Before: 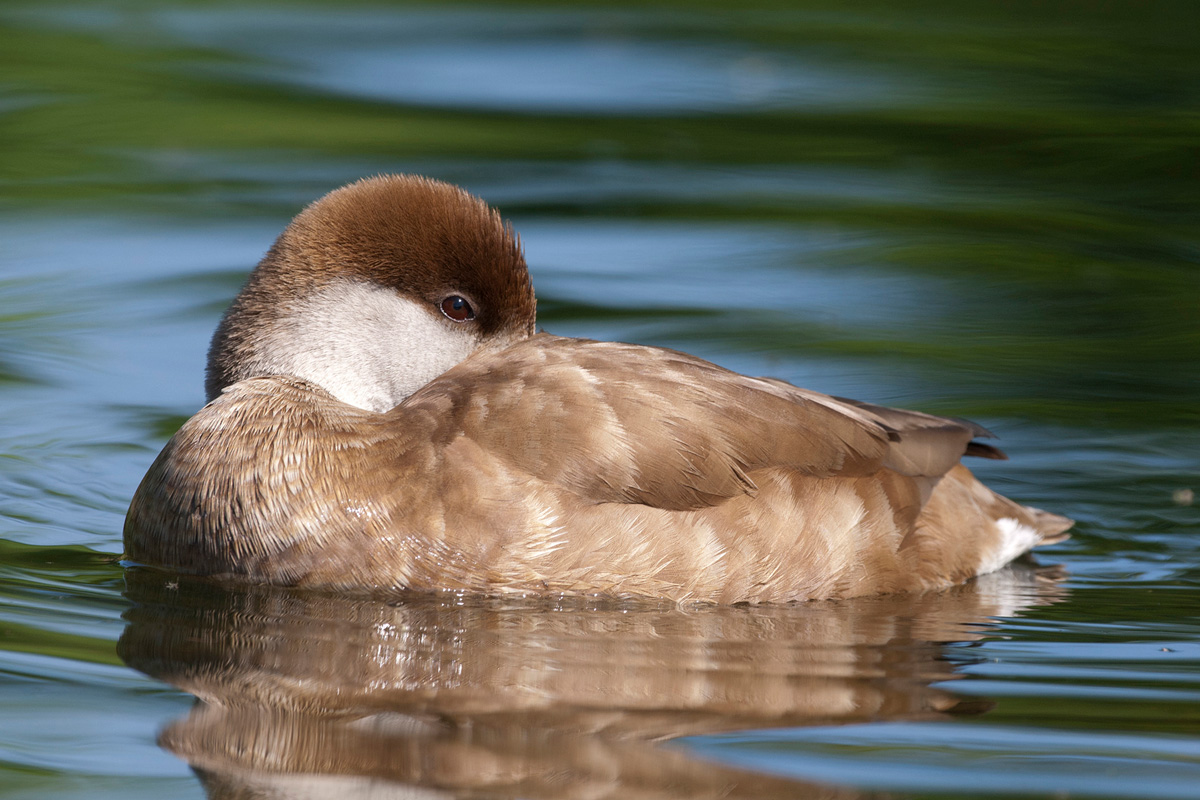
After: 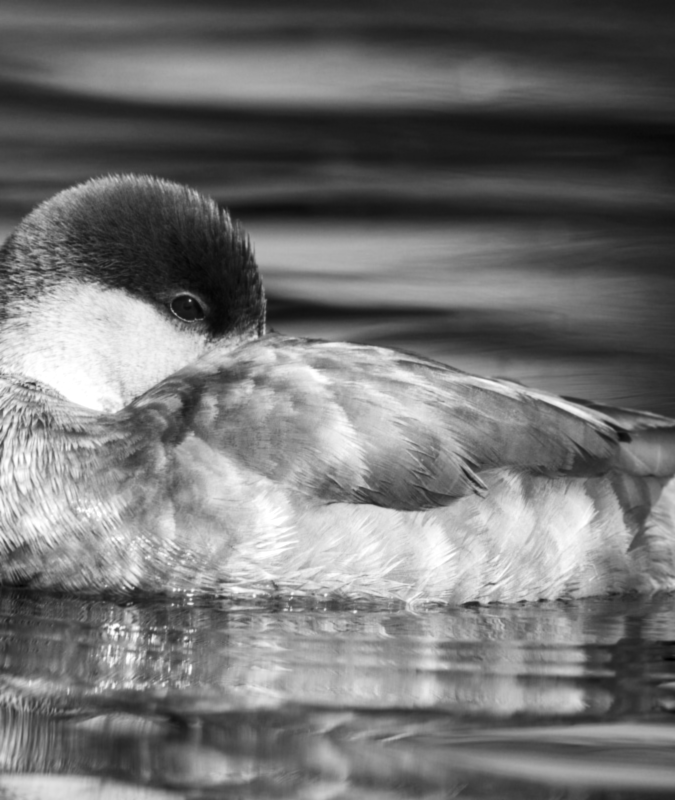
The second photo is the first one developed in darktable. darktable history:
crop and rotate: left 22.516%, right 21.234%
lowpass: radius 0.76, contrast 1.56, saturation 0, unbound 0
local contrast: on, module defaults
